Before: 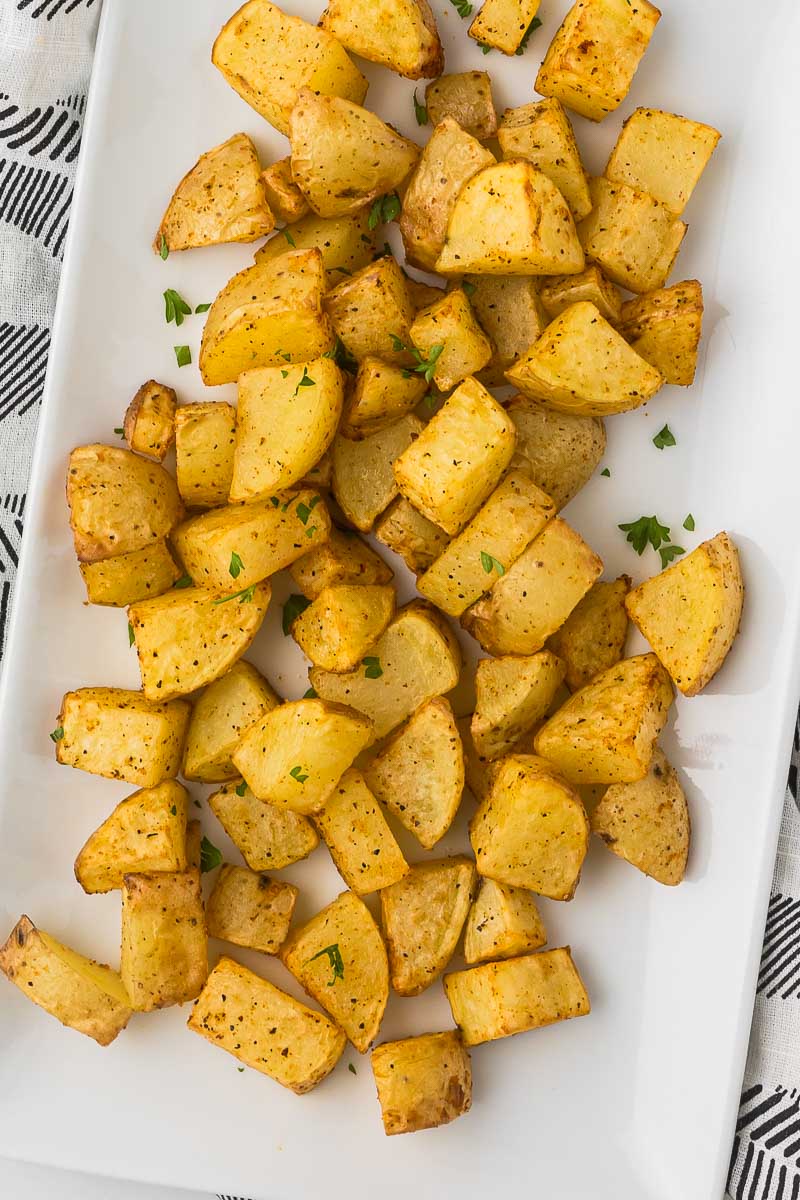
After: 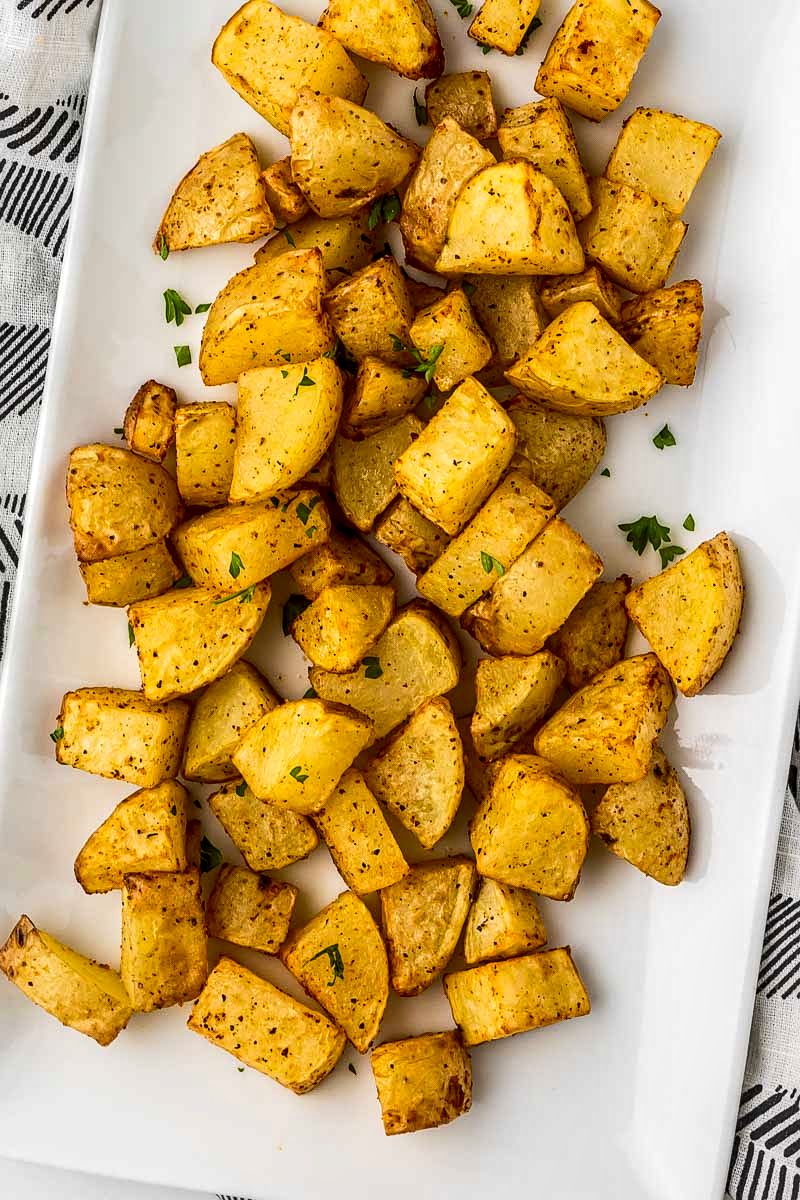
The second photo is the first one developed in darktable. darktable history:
local contrast: highlights 25%, detail 150%
sharpen: amount 0.2
contrast brightness saturation: contrast 0.13, brightness -0.05, saturation 0.16
